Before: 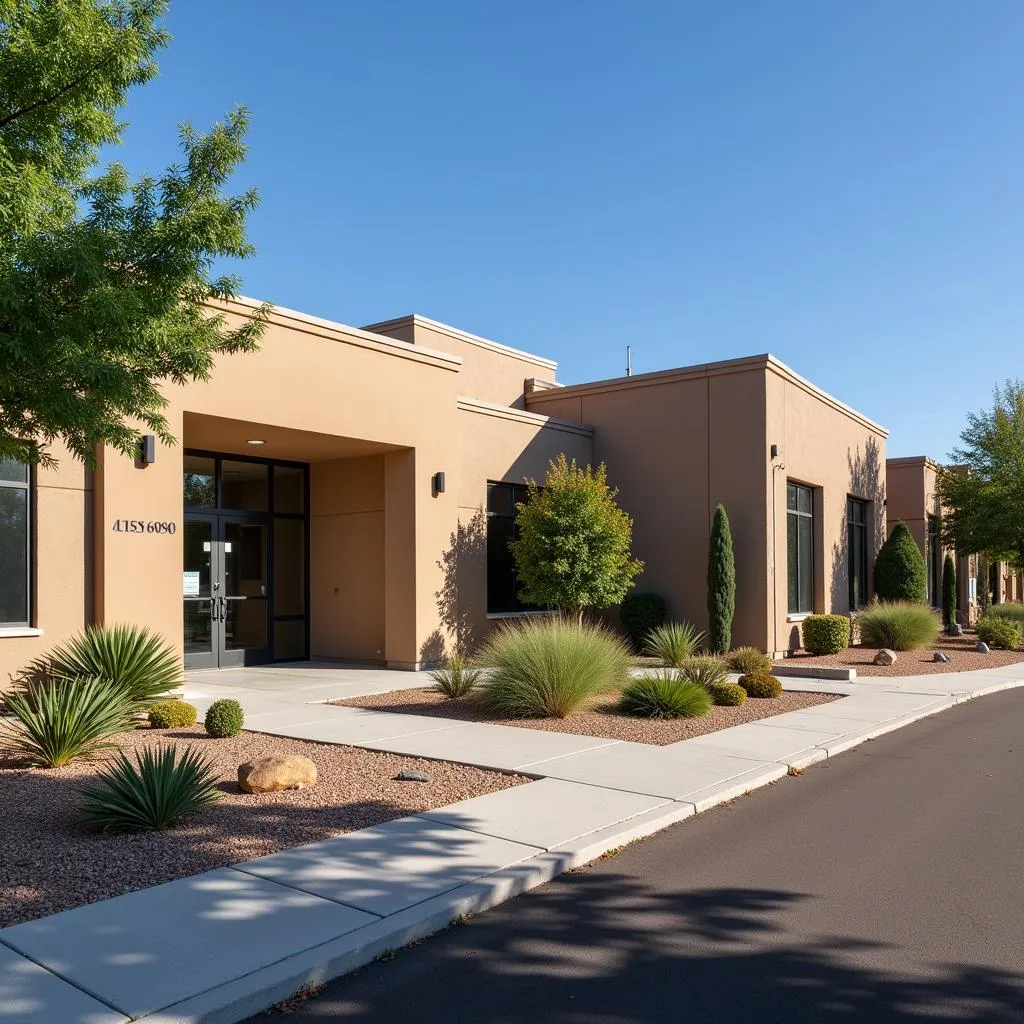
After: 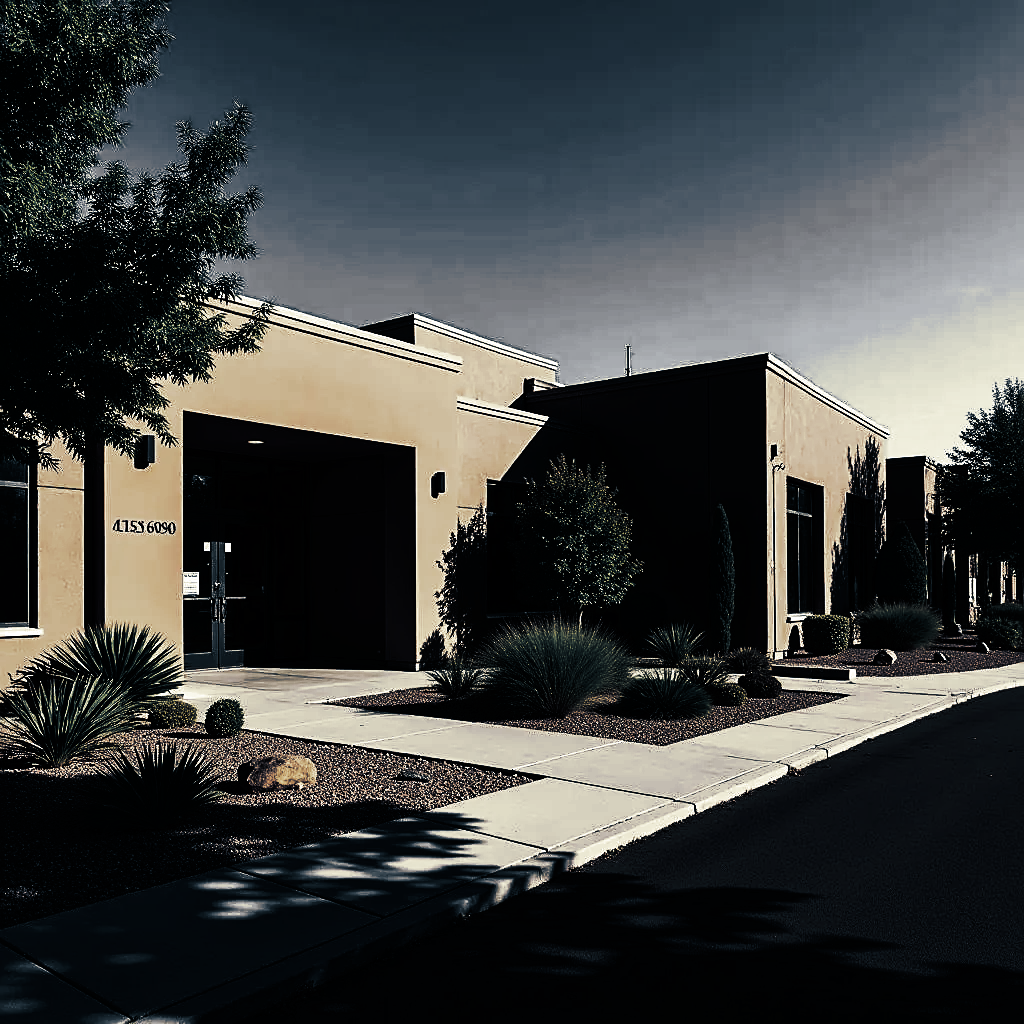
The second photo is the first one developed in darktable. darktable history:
contrast brightness saturation: contrast 0.09, brightness -0.59, saturation 0.17
split-toning: shadows › hue 216°, shadows › saturation 1, highlights › hue 57.6°, balance -33.4
color zones: curves: ch0 [(0, 0.613) (0.01, 0.613) (0.245, 0.448) (0.498, 0.529) (0.642, 0.665) (0.879, 0.777) (0.99, 0.613)]; ch1 [(0, 0.035) (0.121, 0.189) (0.259, 0.197) (0.415, 0.061) (0.589, 0.022) (0.732, 0.022) (0.857, 0.026) (0.991, 0.053)]
sharpen: on, module defaults
tone curve: curves: ch0 [(0, 0) (0.003, 0.005) (0.011, 0.006) (0.025, 0.004) (0.044, 0.004) (0.069, 0.007) (0.1, 0.014) (0.136, 0.018) (0.177, 0.034) (0.224, 0.065) (0.277, 0.089) (0.335, 0.143) (0.399, 0.219) (0.468, 0.327) (0.543, 0.455) (0.623, 0.63) (0.709, 0.786) (0.801, 0.87) (0.898, 0.922) (1, 1)], preserve colors none
